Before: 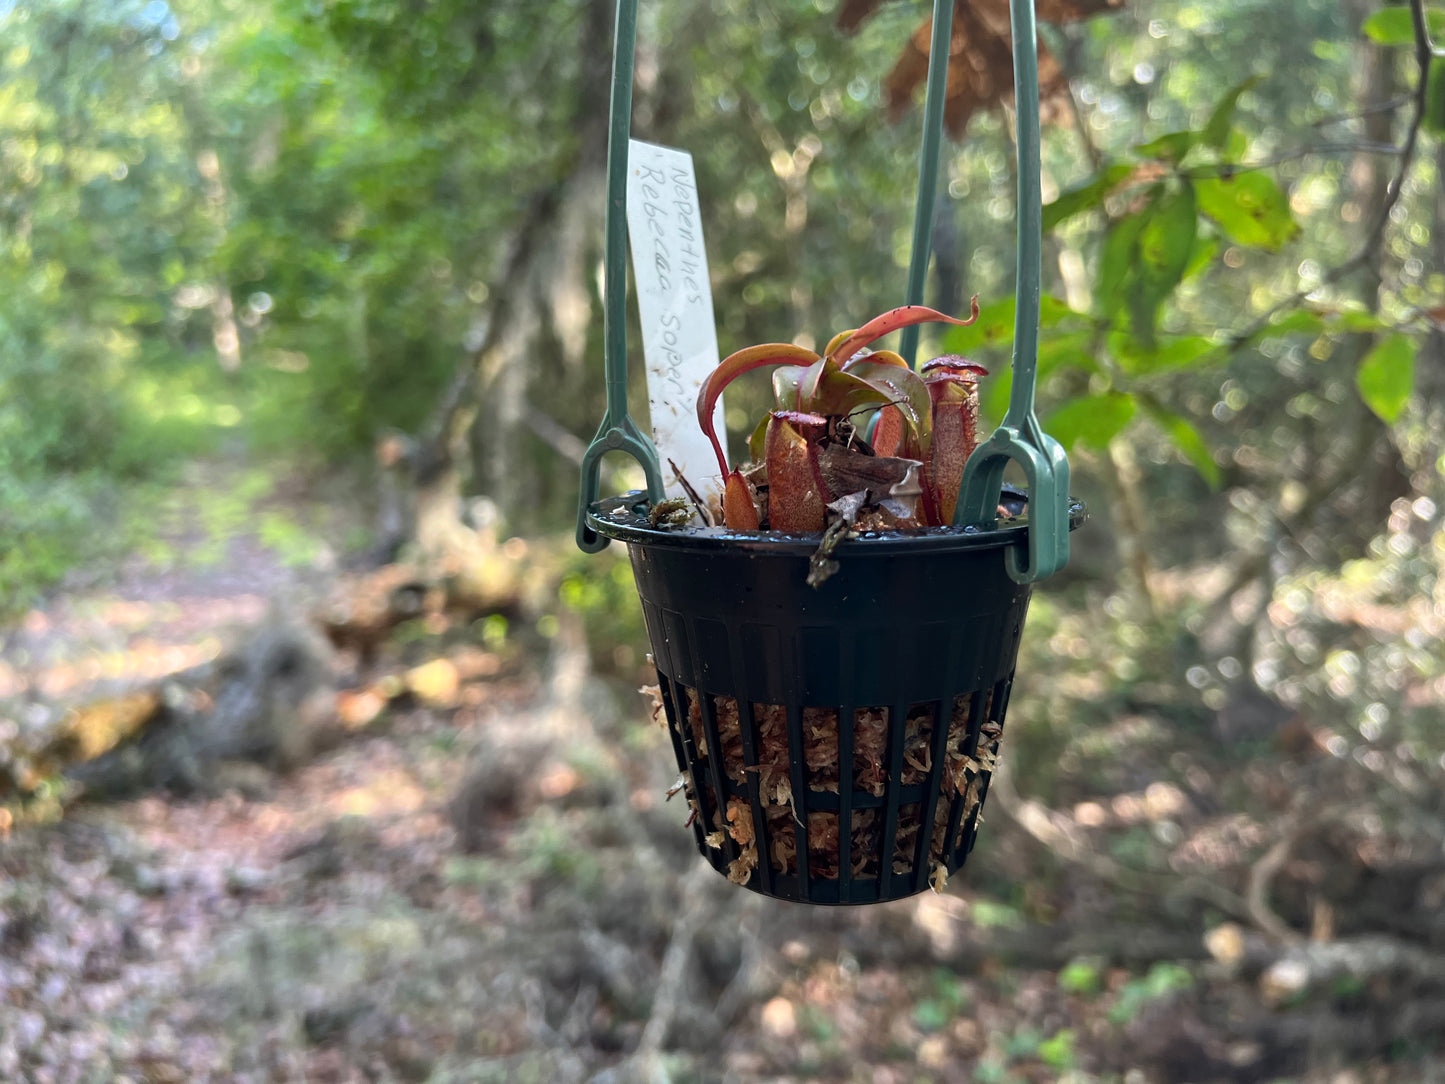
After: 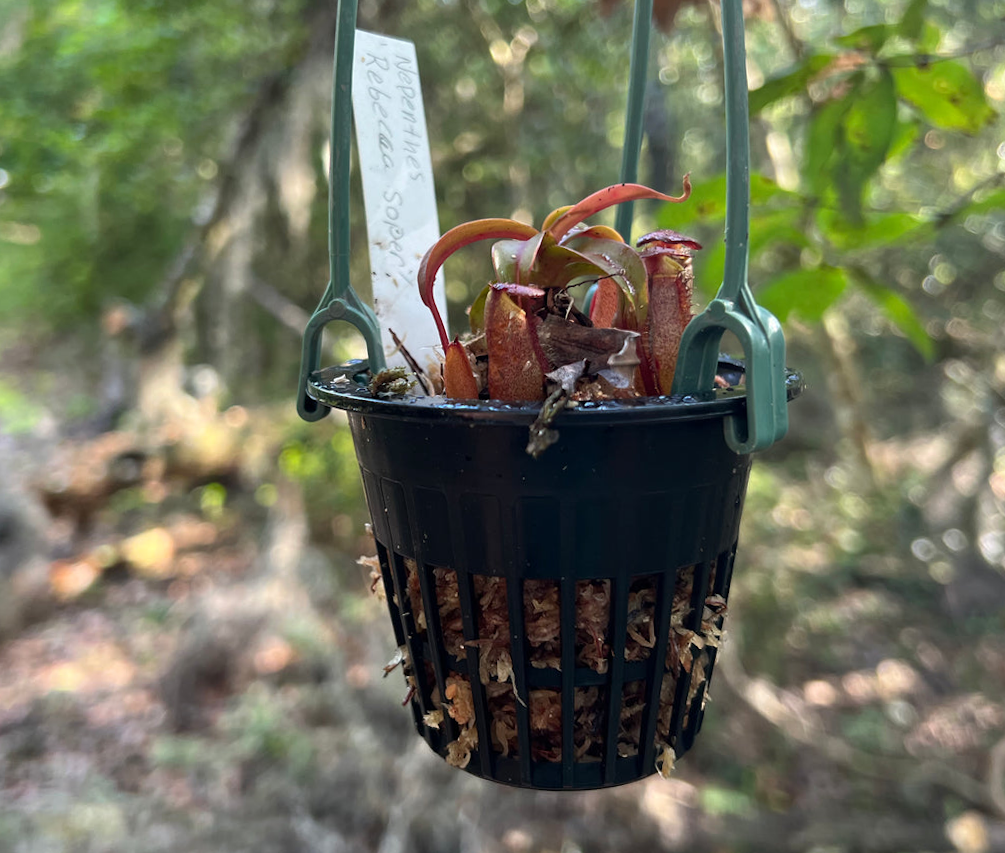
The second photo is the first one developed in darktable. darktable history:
rotate and perspective: rotation 0.215°, lens shift (vertical) -0.139, crop left 0.069, crop right 0.939, crop top 0.002, crop bottom 0.996
crop: left 16.768%, top 8.653%, right 8.362%, bottom 12.485%
